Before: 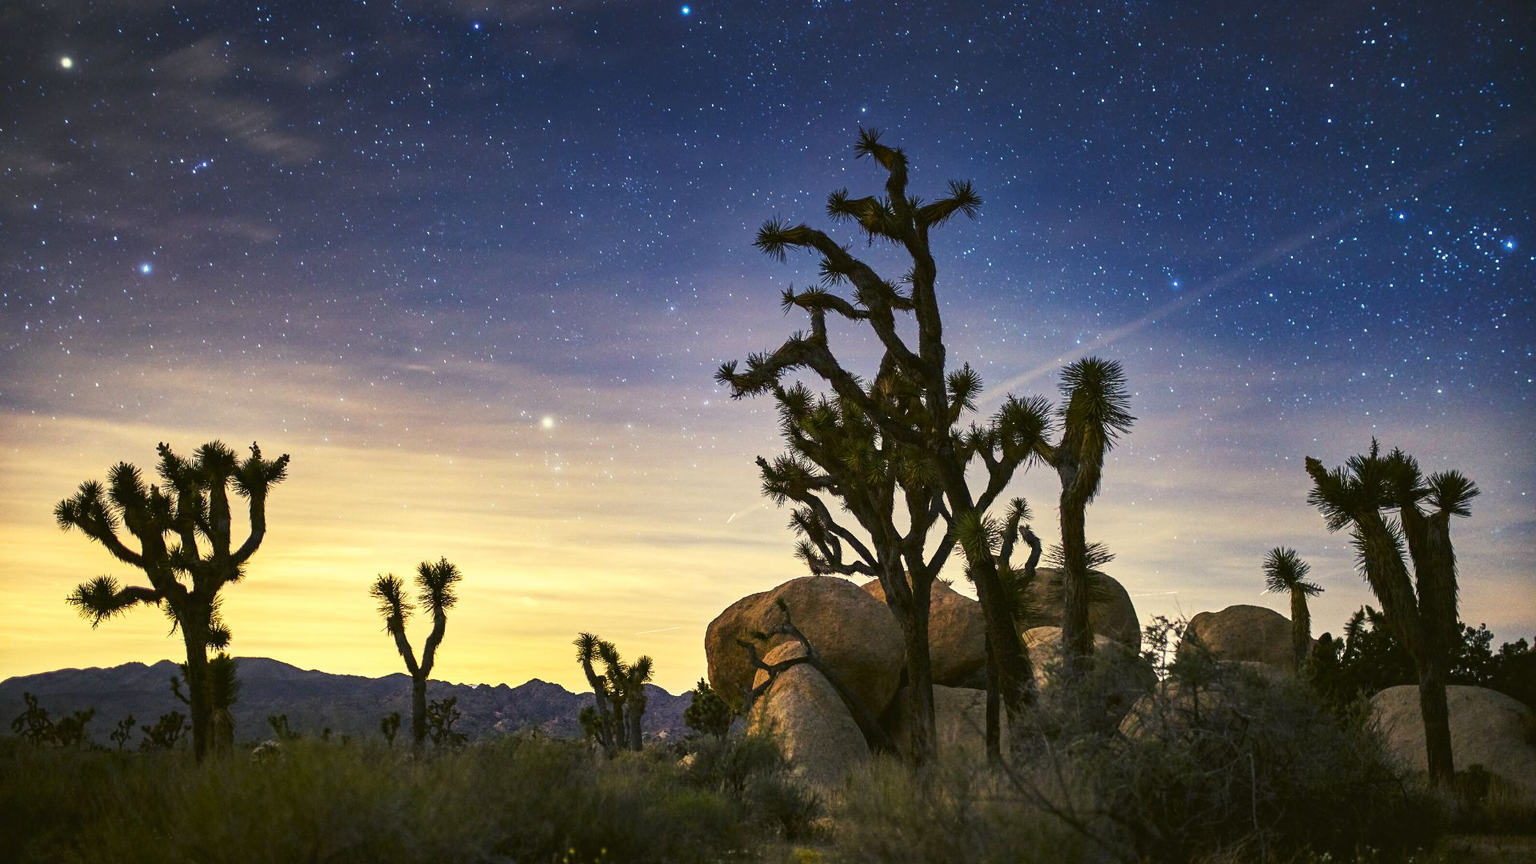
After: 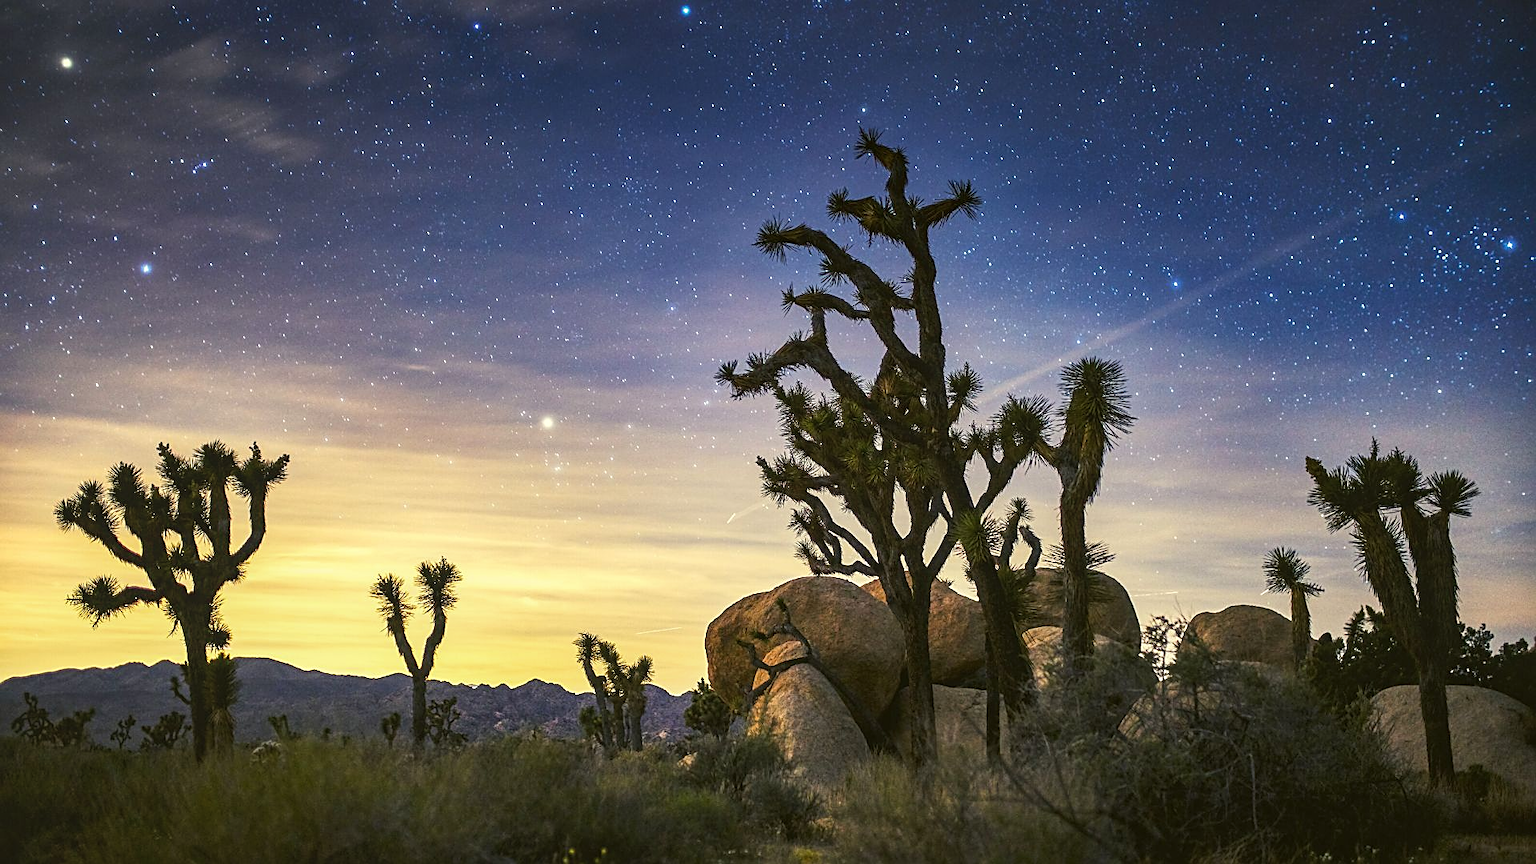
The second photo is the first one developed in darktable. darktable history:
local contrast: detail 114%
sharpen: on, module defaults
exposure: exposure 0.129 EV, compensate highlight preservation false
